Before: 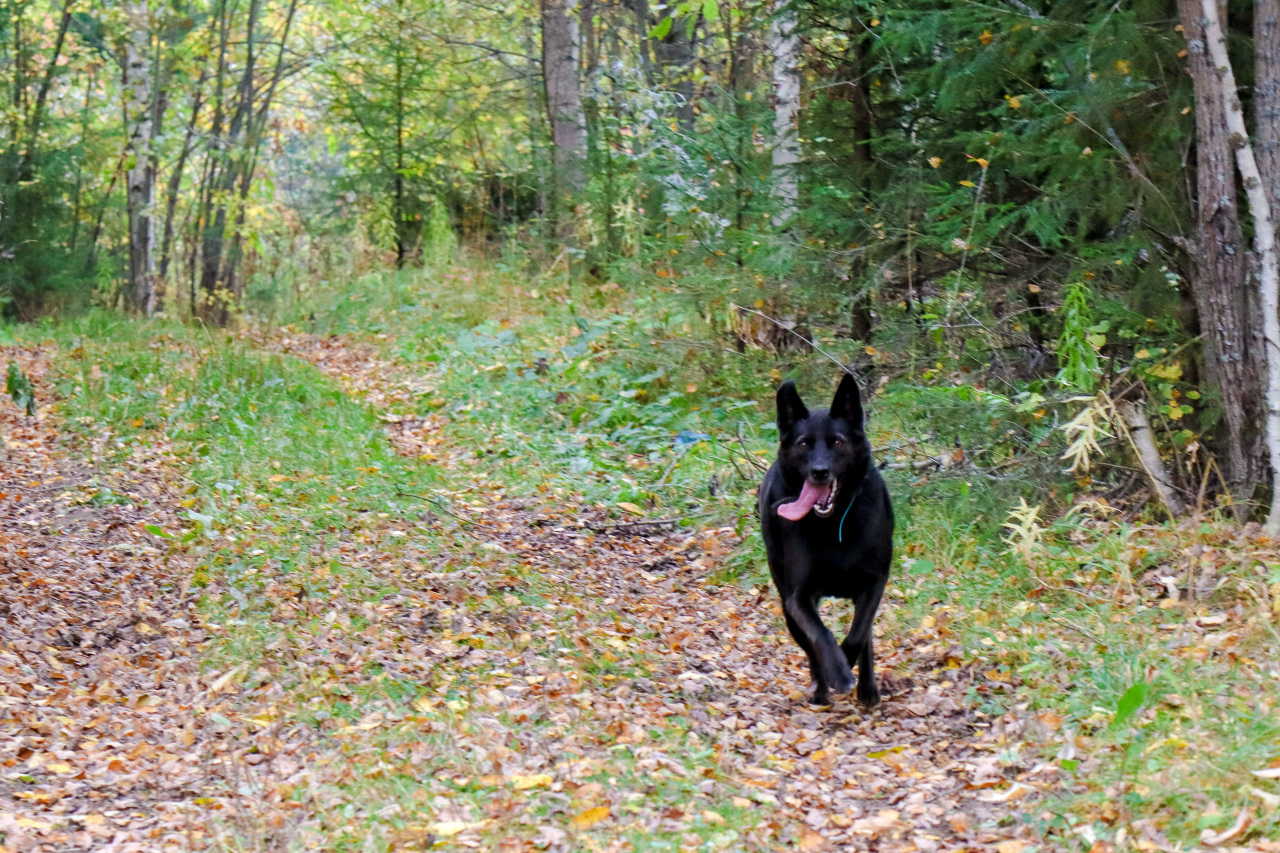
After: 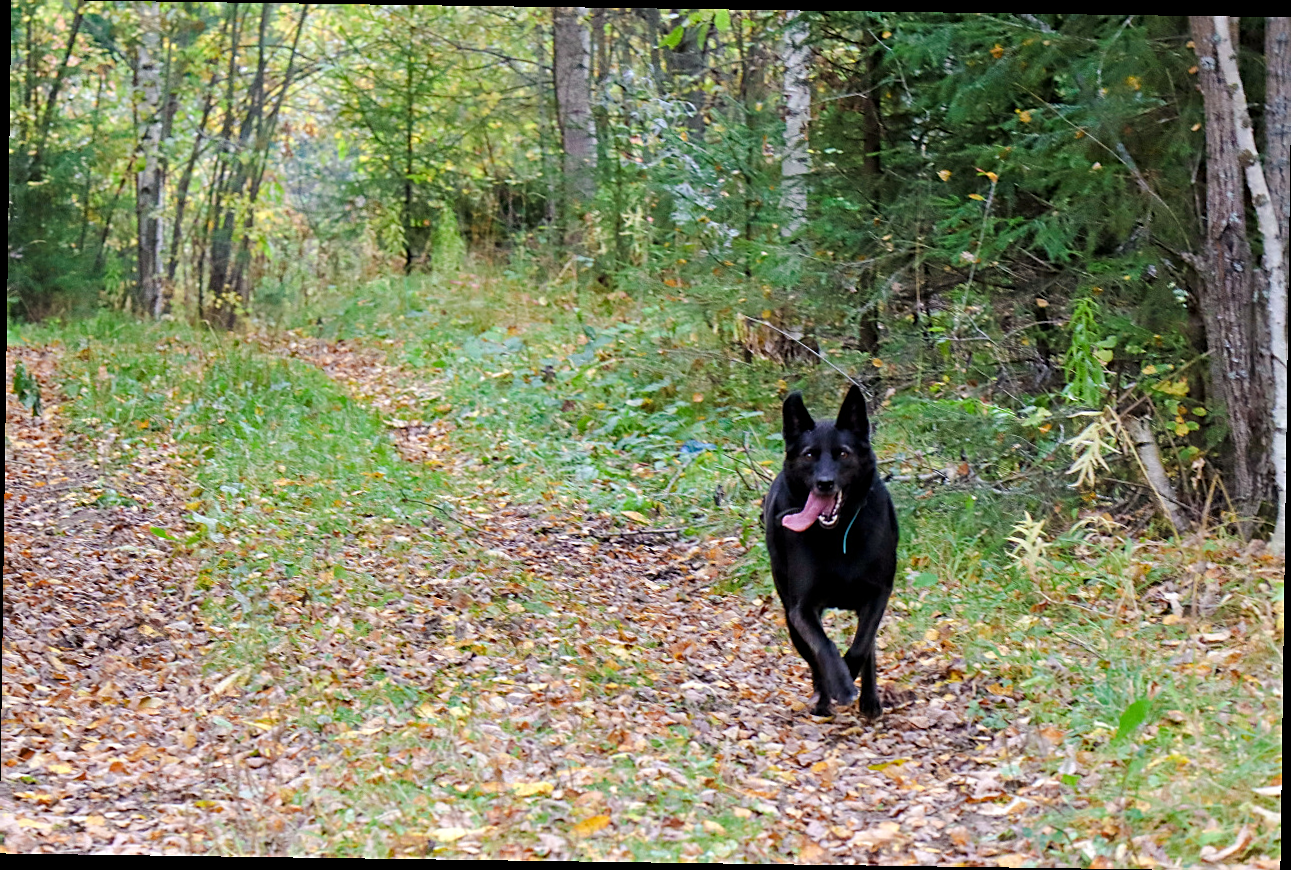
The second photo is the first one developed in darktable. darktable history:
sharpen: on, module defaults
rotate and perspective: rotation 0.8°, automatic cropping off
